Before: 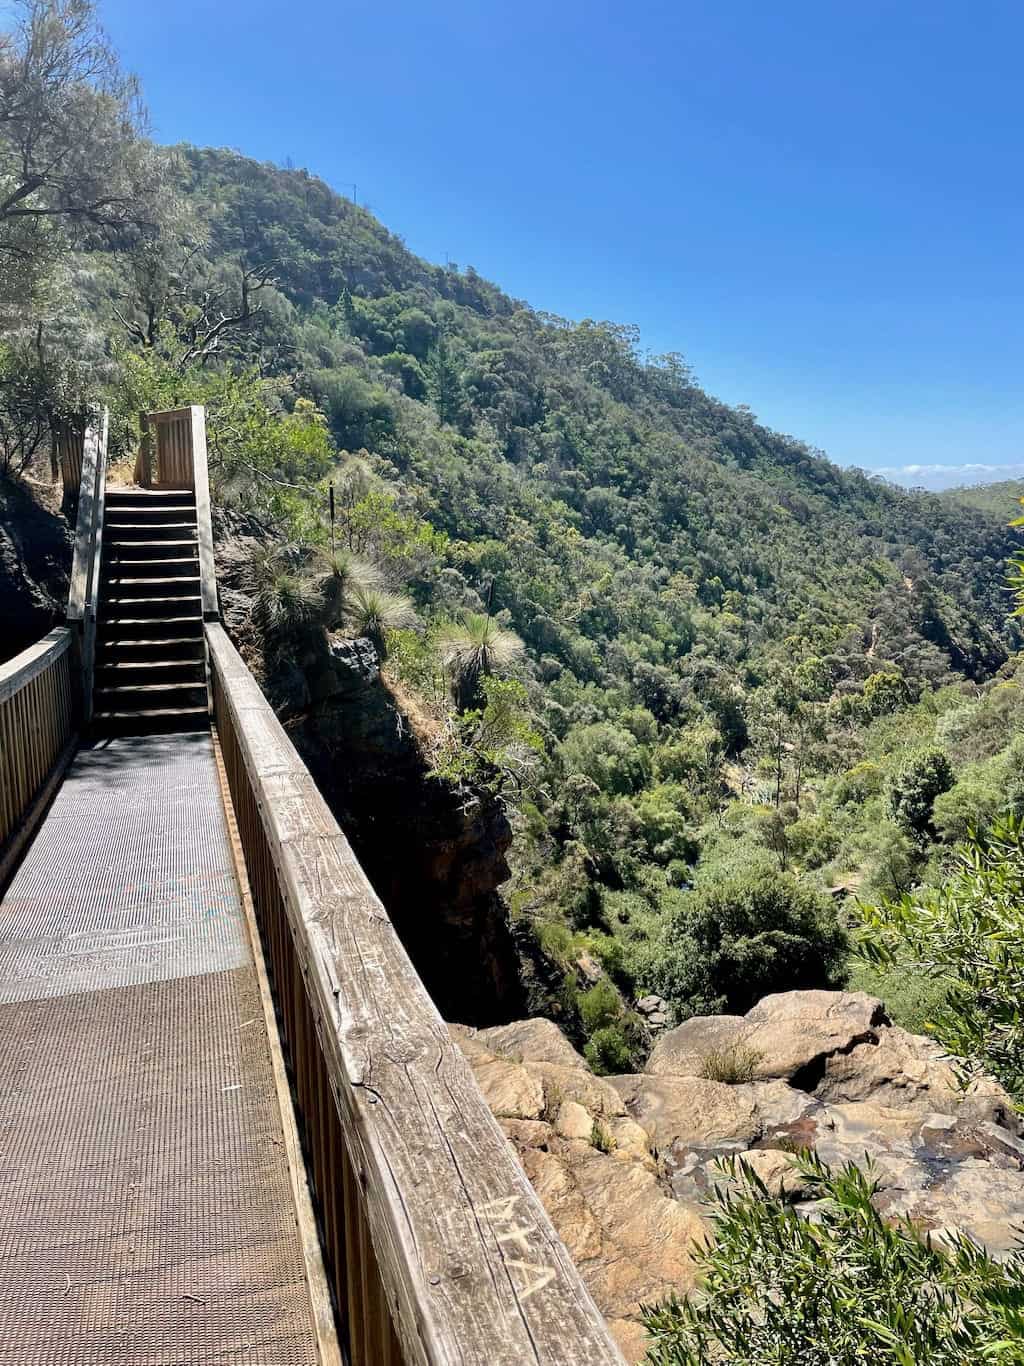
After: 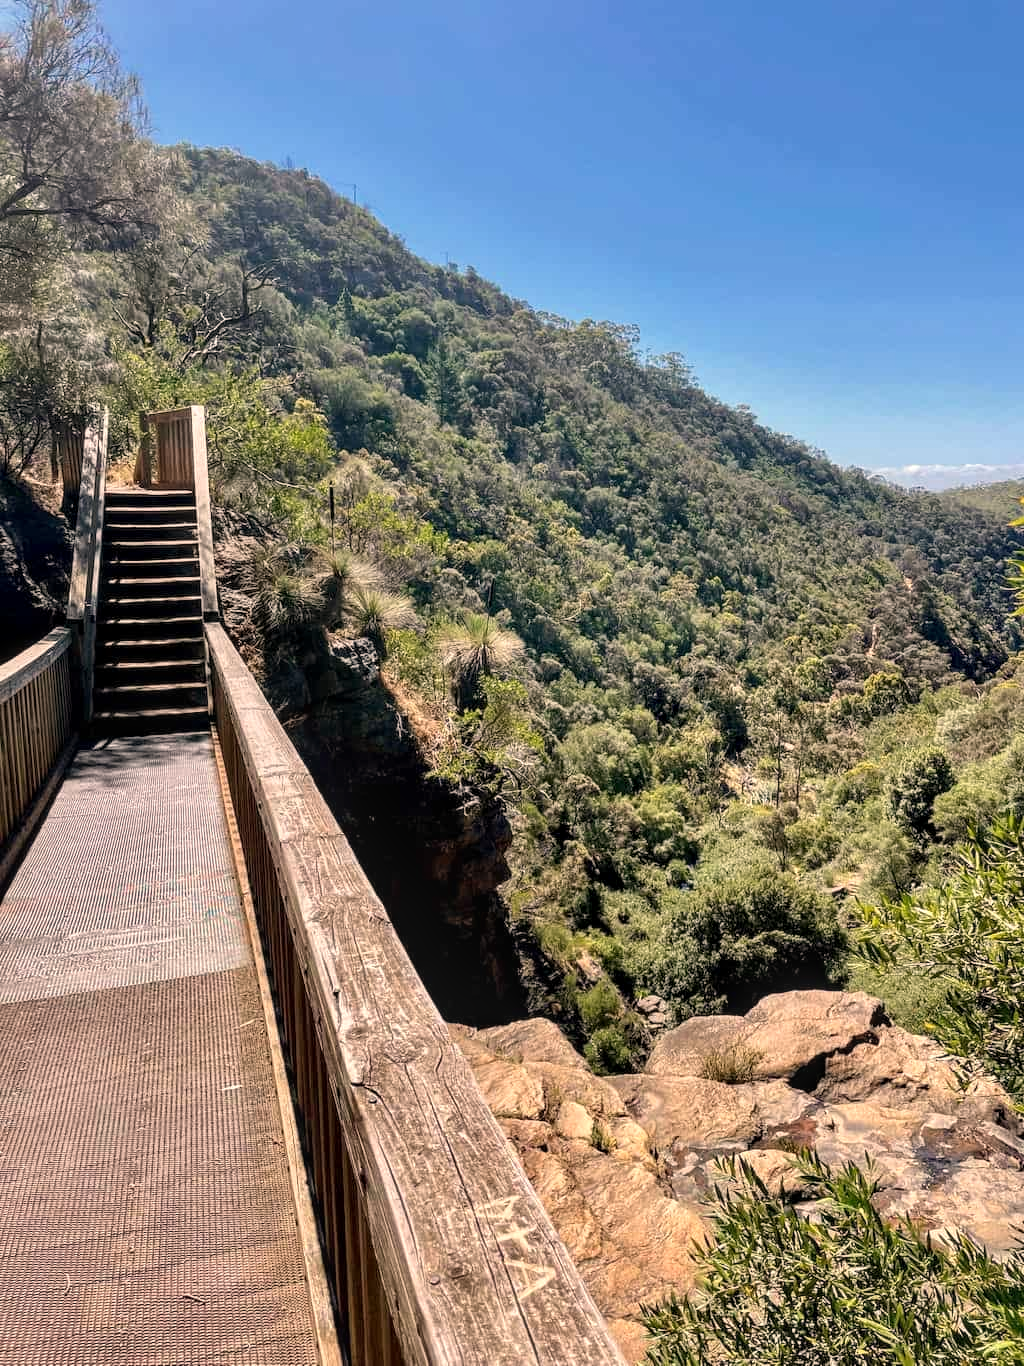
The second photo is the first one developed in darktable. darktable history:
local contrast: on, module defaults
white balance: red 1.127, blue 0.943
